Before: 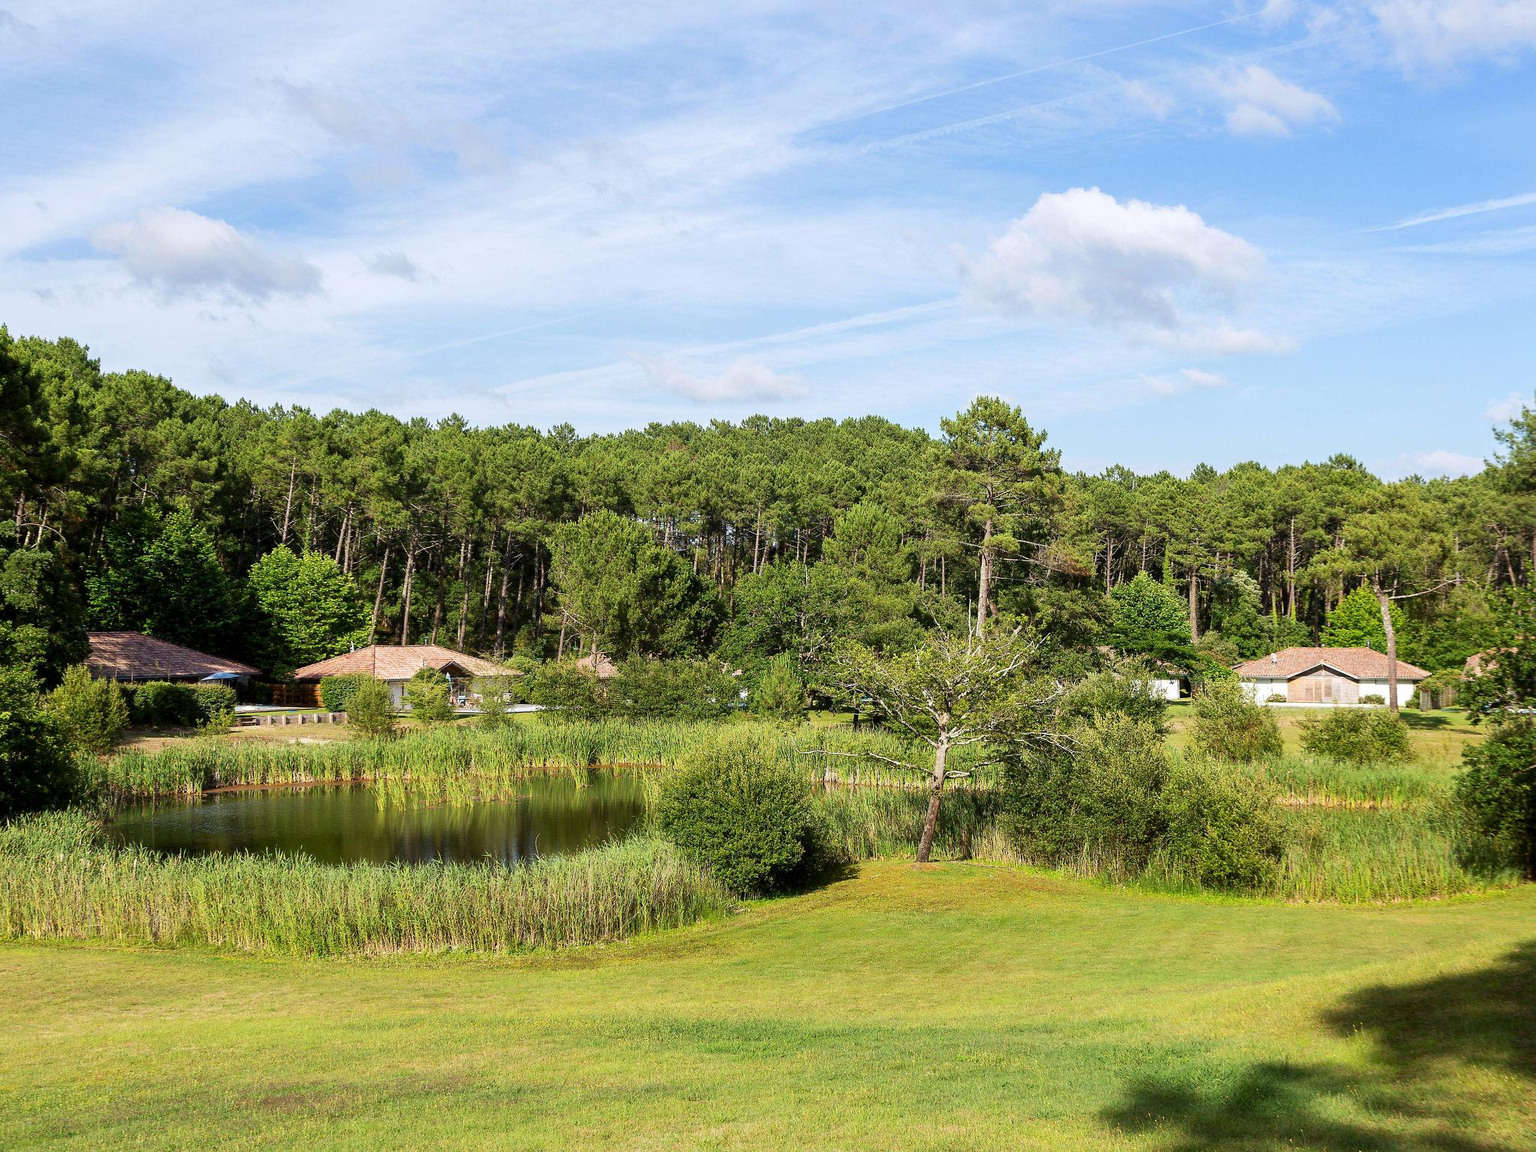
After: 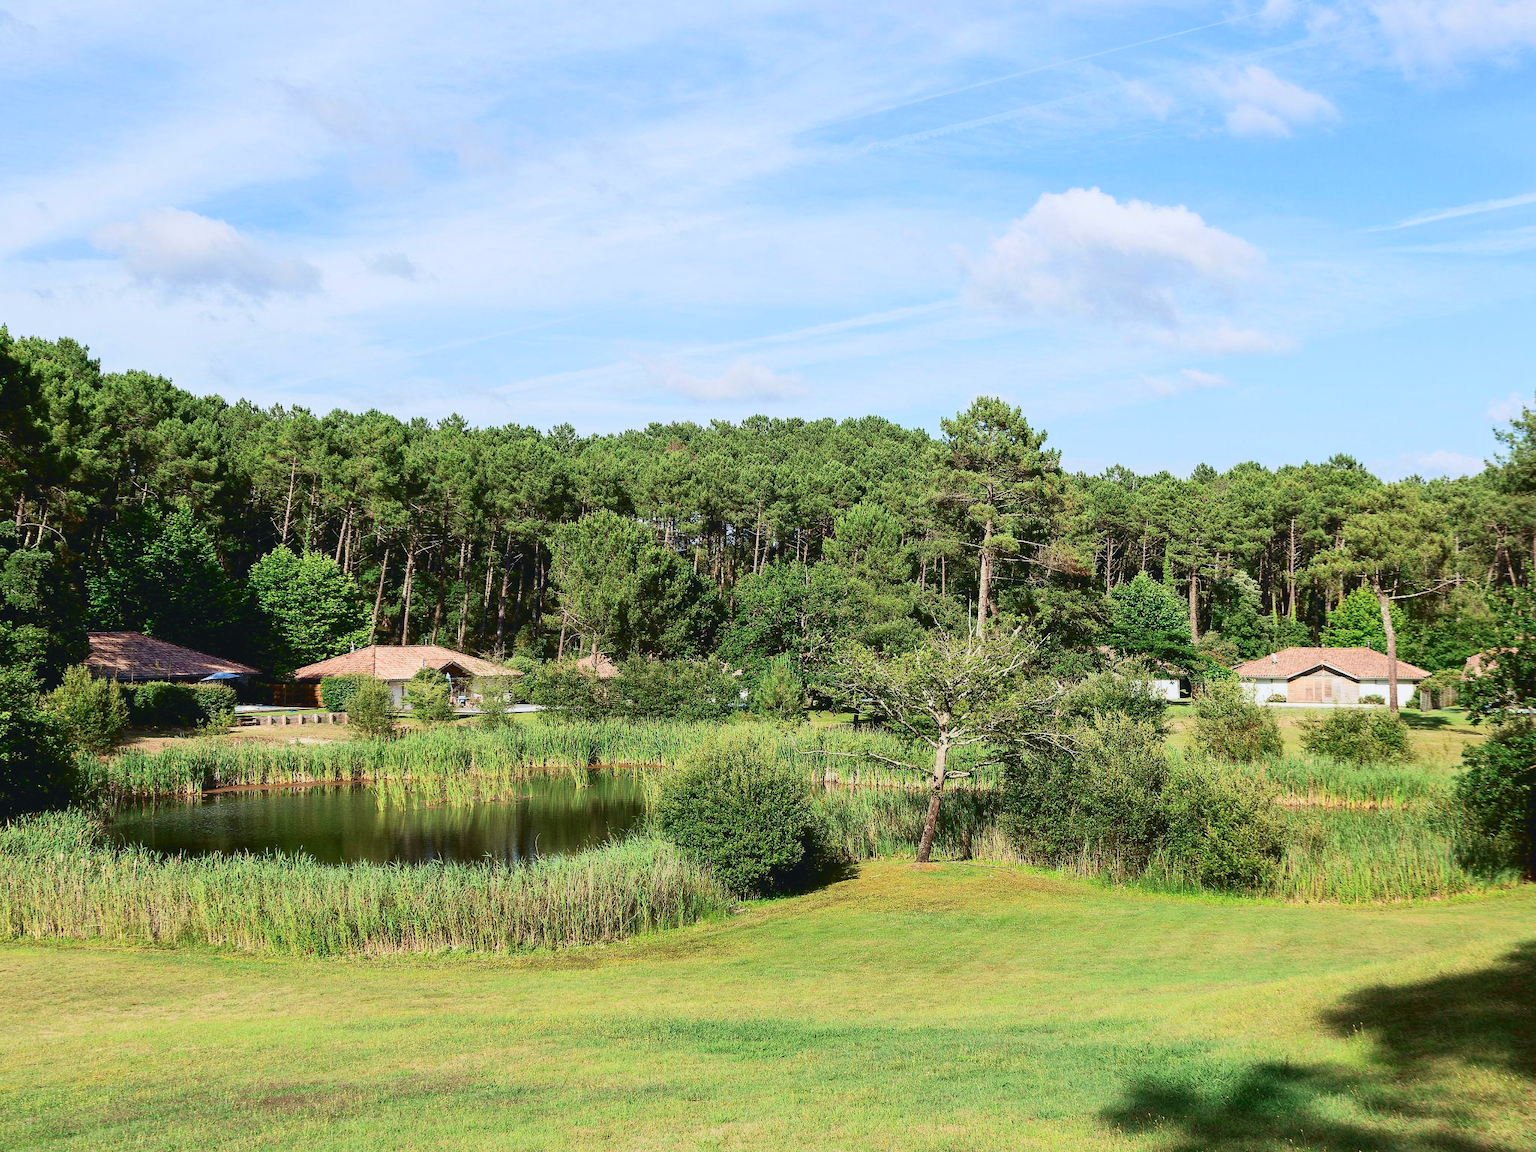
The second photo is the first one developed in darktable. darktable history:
tone curve: curves: ch0 [(0, 0.047) (0.15, 0.127) (0.46, 0.466) (0.751, 0.788) (1, 0.961)]; ch1 [(0, 0) (0.43, 0.408) (0.476, 0.469) (0.505, 0.501) (0.553, 0.557) (0.592, 0.58) (0.631, 0.625) (1, 1)]; ch2 [(0, 0) (0.505, 0.495) (0.55, 0.557) (0.583, 0.573) (1, 1)], color space Lab, independent channels, preserve colors none
